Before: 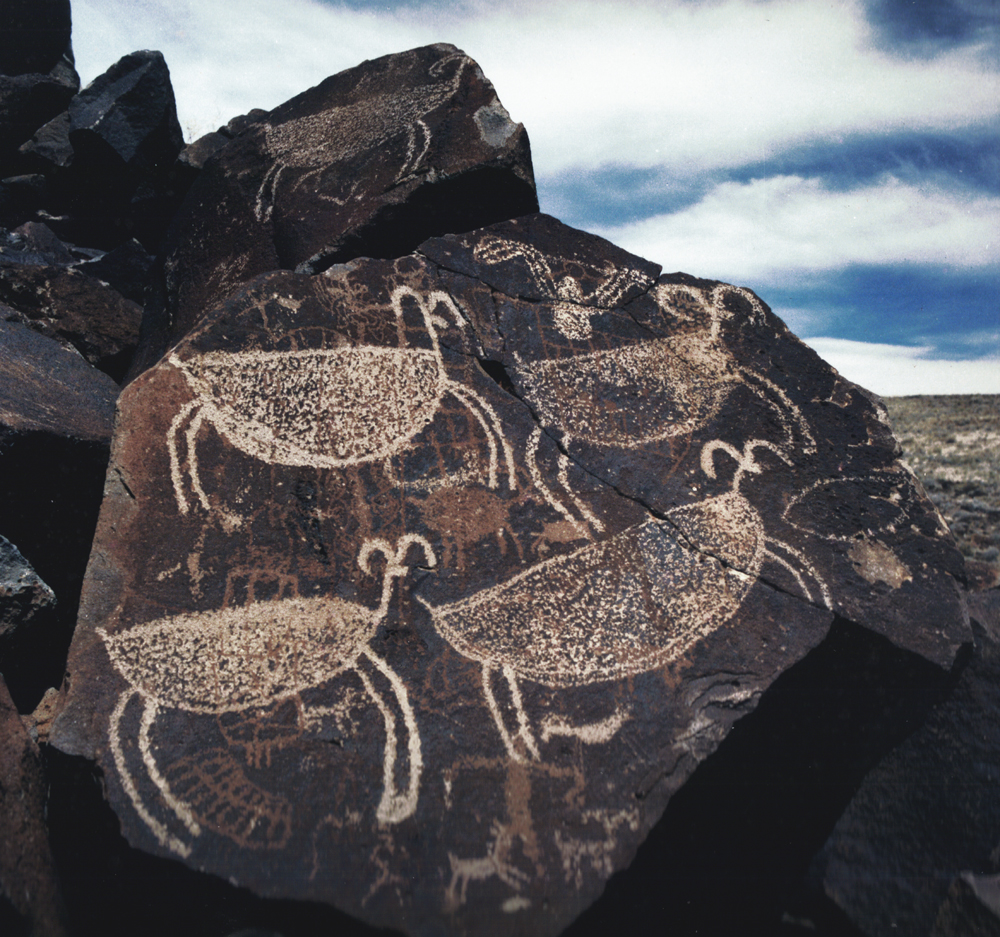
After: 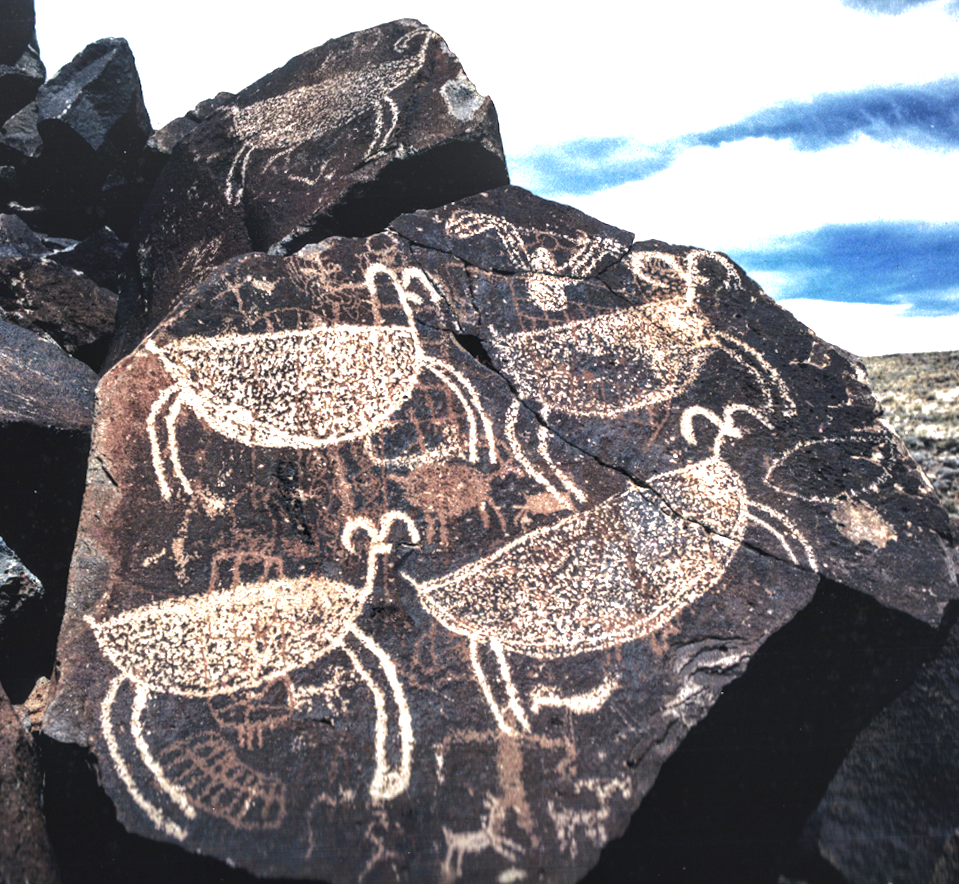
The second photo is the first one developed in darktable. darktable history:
tone equalizer: -8 EV -0.417 EV, -7 EV -0.389 EV, -6 EV -0.333 EV, -5 EV -0.222 EV, -3 EV 0.222 EV, -2 EV 0.333 EV, -1 EV 0.389 EV, +0 EV 0.417 EV, edges refinement/feathering 500, mask exposure compensation -1.57 EV, preserve details no
rotate and perspective: rotation -2.12°, lens shift (vertical) 0.009, lens shift (horizontal) -0.008, automatic cropping original format, crop left 0.036, crop right 0.964, crop top 0.05, crop bottom 0.959
local contrast: highlights 25%, detail 150%
exposure: black level correction 0, exposure 1 EV, compensate highlight preservation false
